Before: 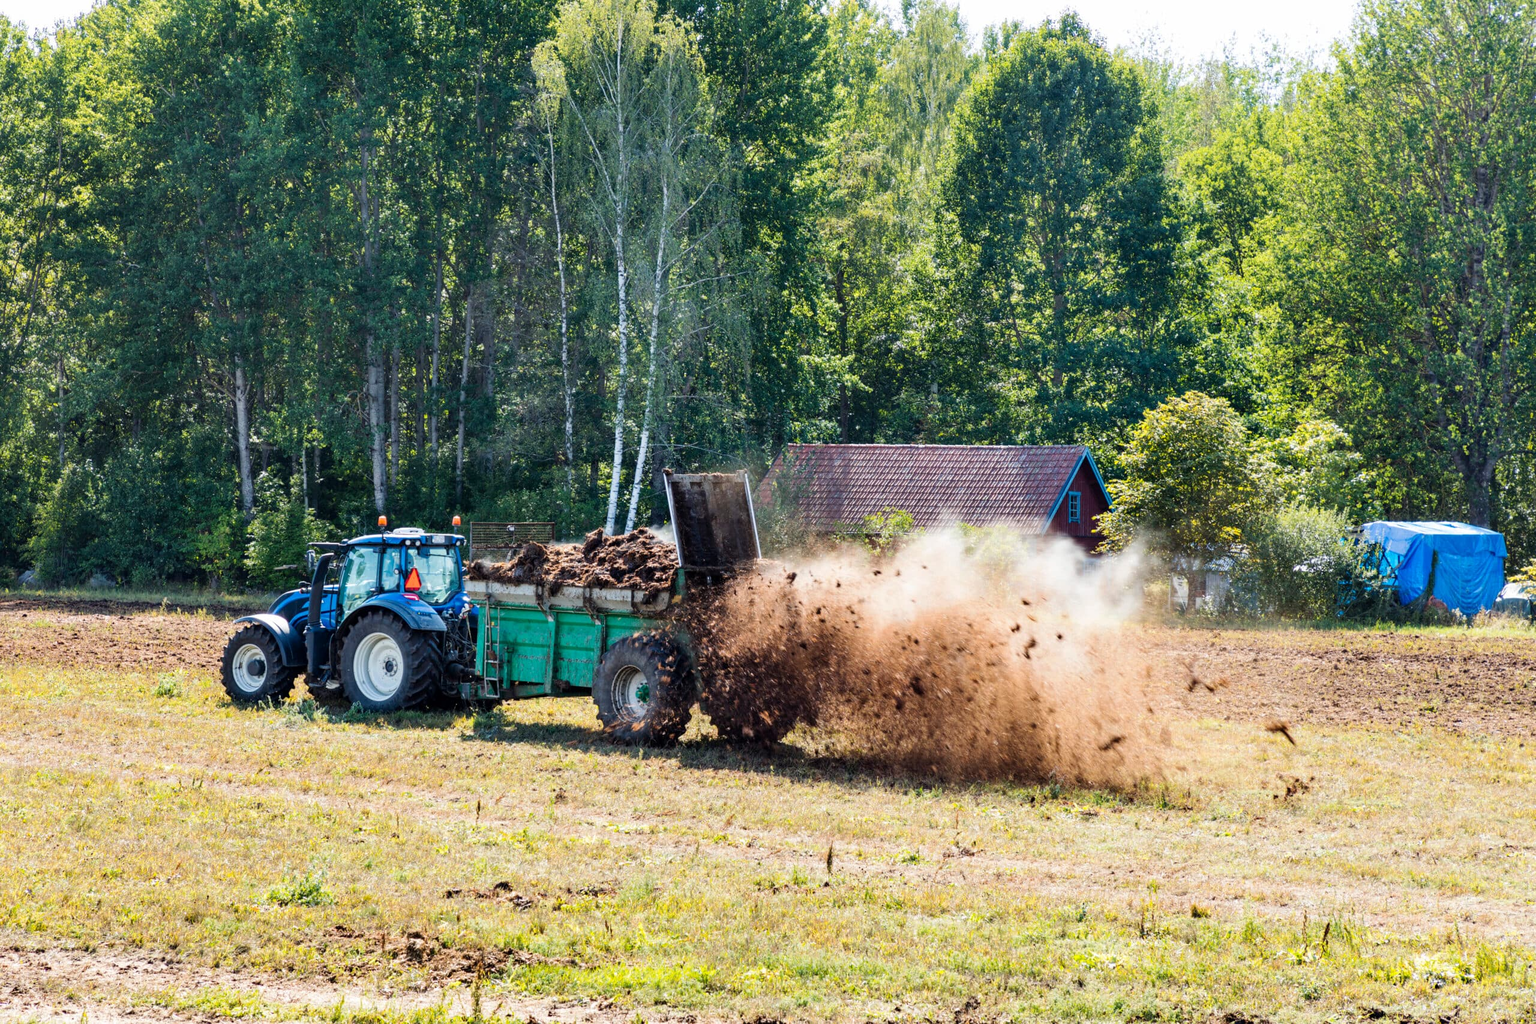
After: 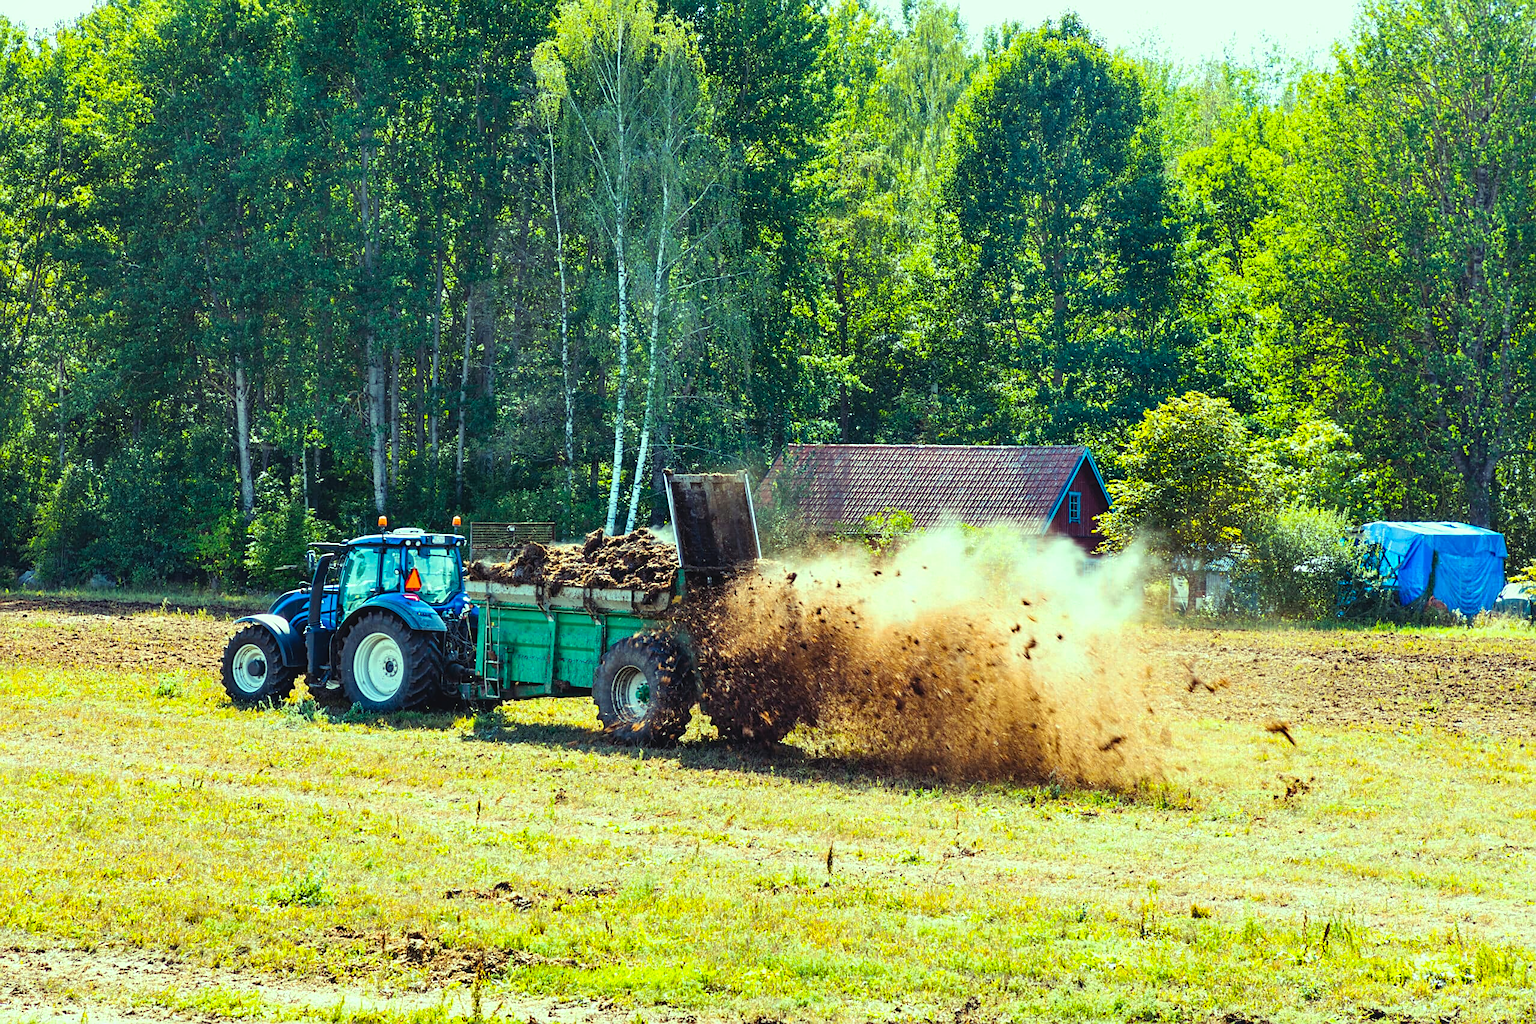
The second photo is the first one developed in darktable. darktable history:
tone equalizer: smoothing diameter 24.83%, edges refinement/feathering 7.32, preserve details guided filter
sharpen: on, module defaults
color balance rgb: shadows lift › chroma 1.022%, shadows lift › hue 241.39°, highlights gain › luminance 15.552%, highlights gain › chroma 7.105%, highlights gain › hue 127.21°, global offset › luminance 0.488%, global offset › hue 61.44°, perceptual saturation grading › global saturation 31.064%
